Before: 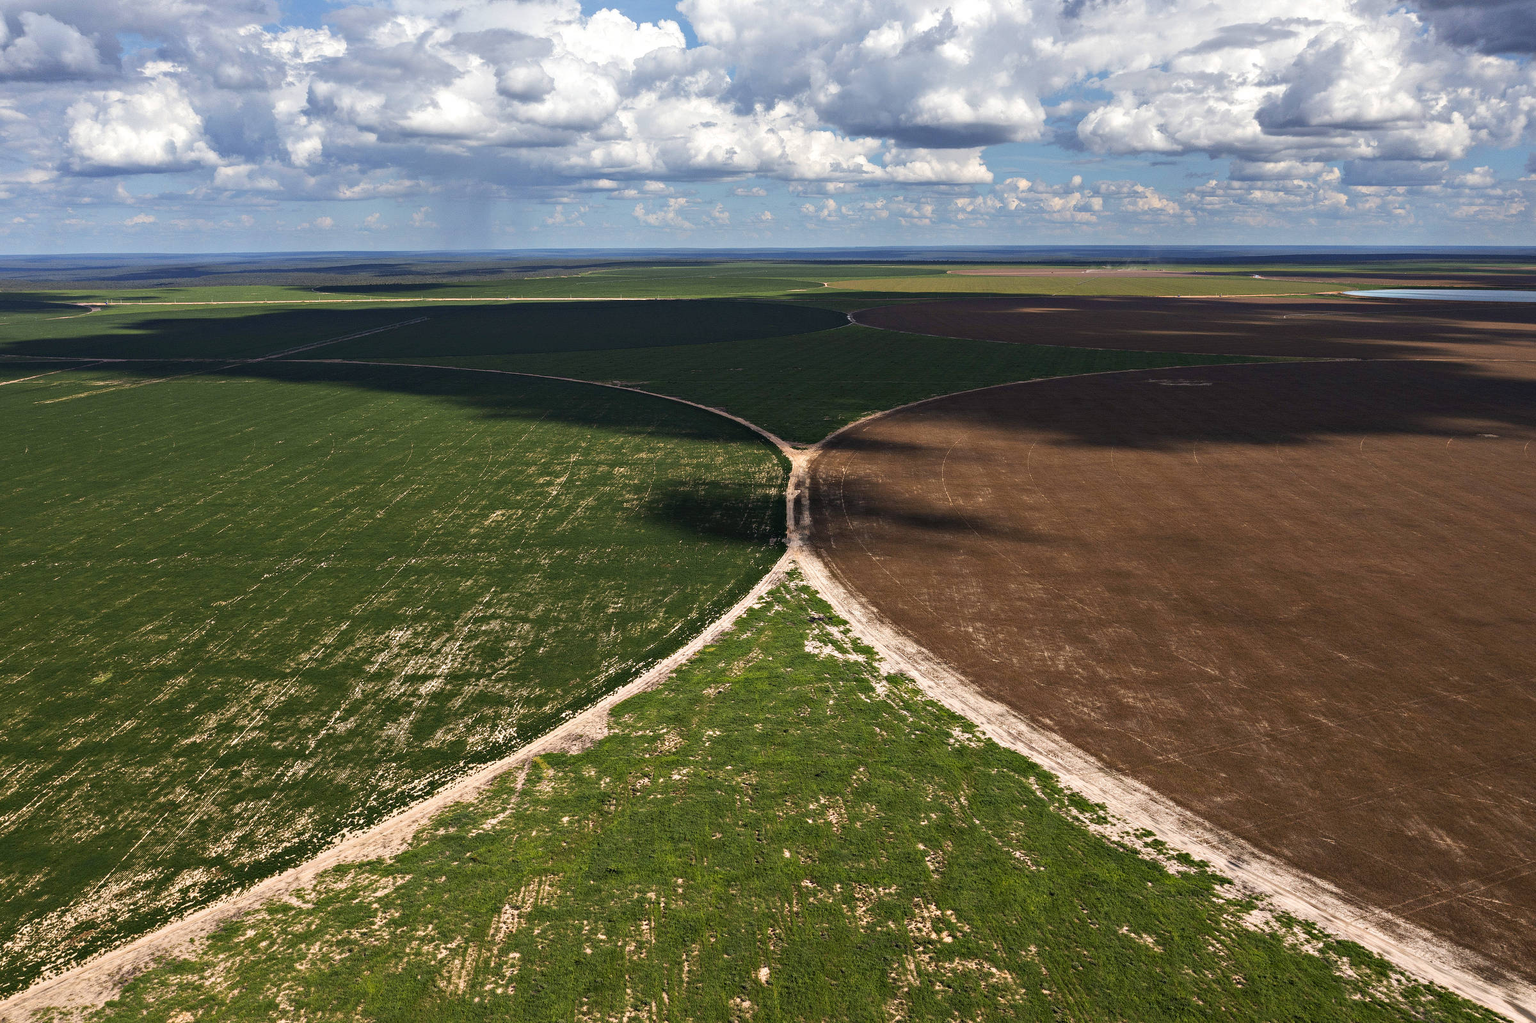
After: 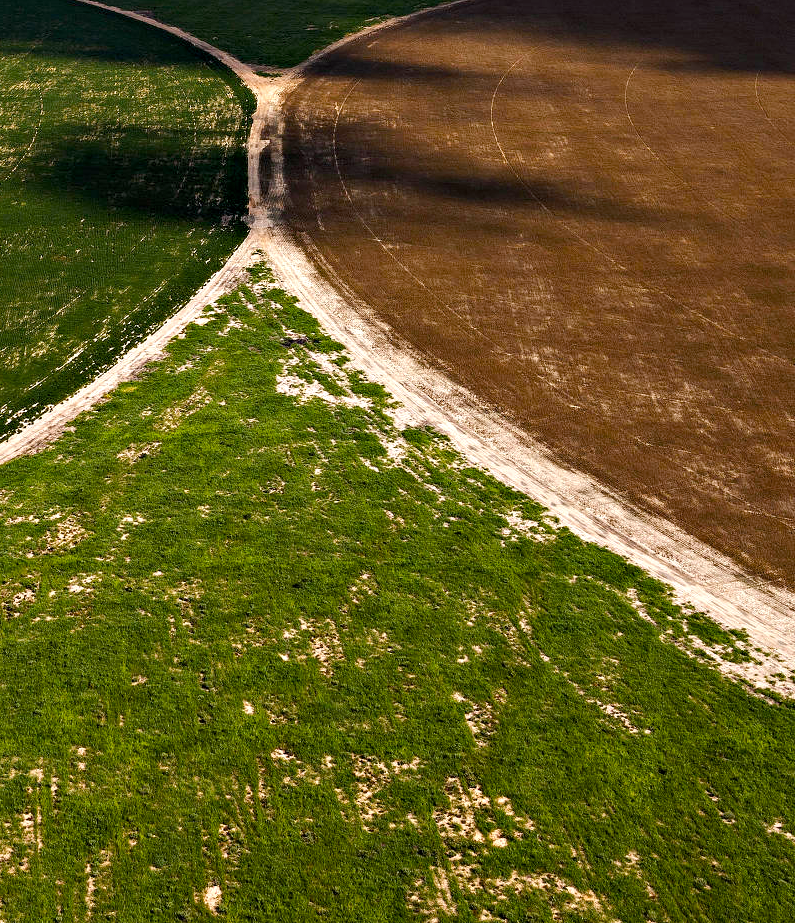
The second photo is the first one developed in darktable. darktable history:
color balance rgb: global offset › luminance -0.51%, perceptual saturation grading › global saturation 27.53%, perceptual saturation grading › highlights -25%, perceptual saturation grading › shadows 25%, perceptual brilliance grading › highlights 6.62%, perceptual brilliance grading › mid-tones 17.07%, perceptual brilliance grading › shadows -5.23%
crop: left 40.878%, top 39.176%, right 25.993%, bottom 3.081%
